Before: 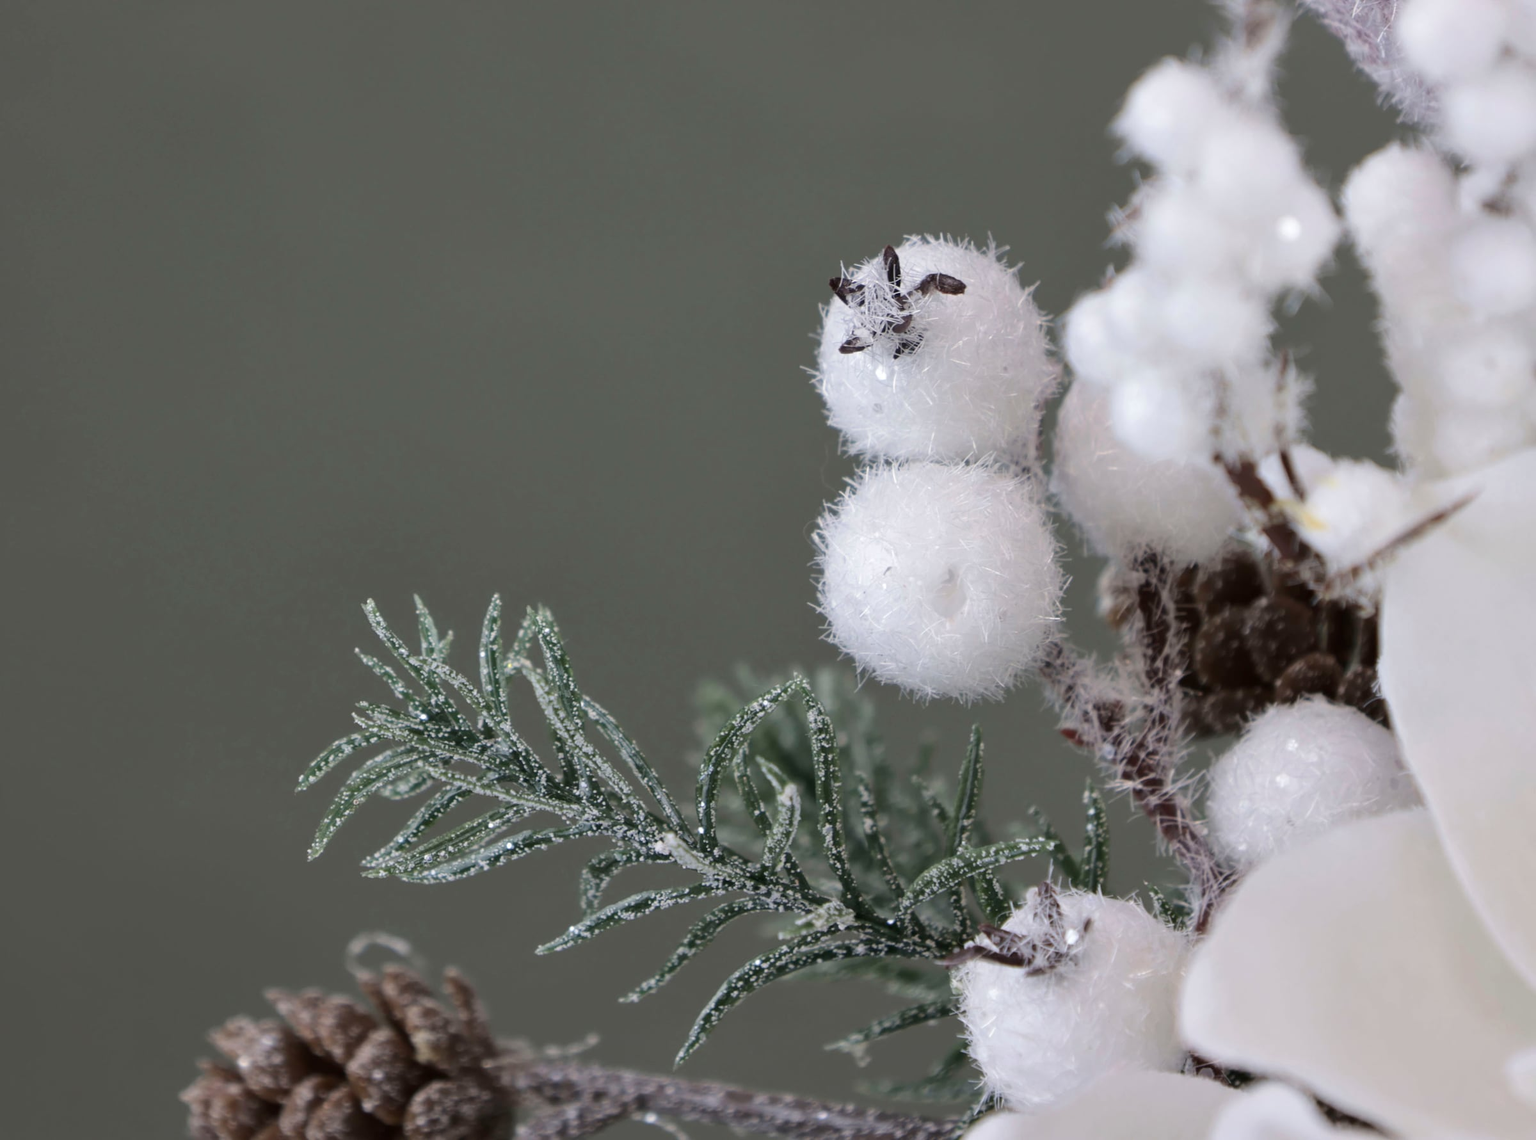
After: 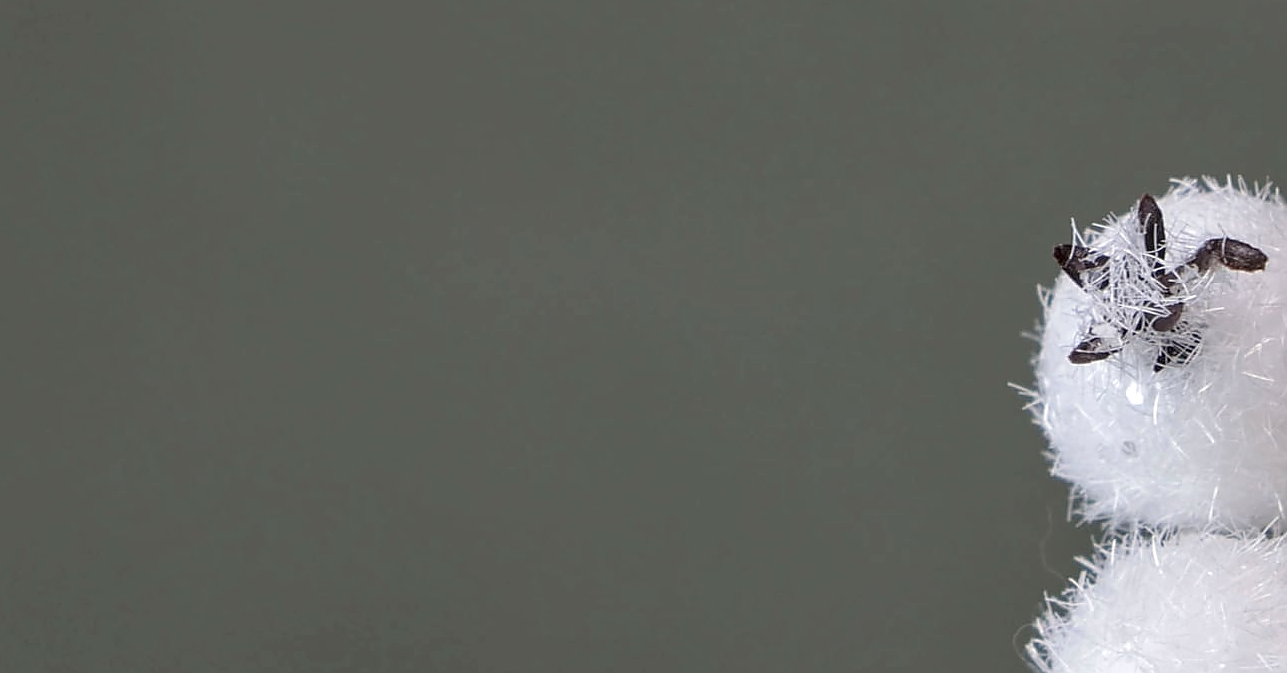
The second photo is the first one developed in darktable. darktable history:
sharpen: radius 1.4, amount 1.25, threshold 0.7
local contrast: on, module defaults
crop: left 10.121%, top 10.631%, right 36.218%, bottom 51.526%
